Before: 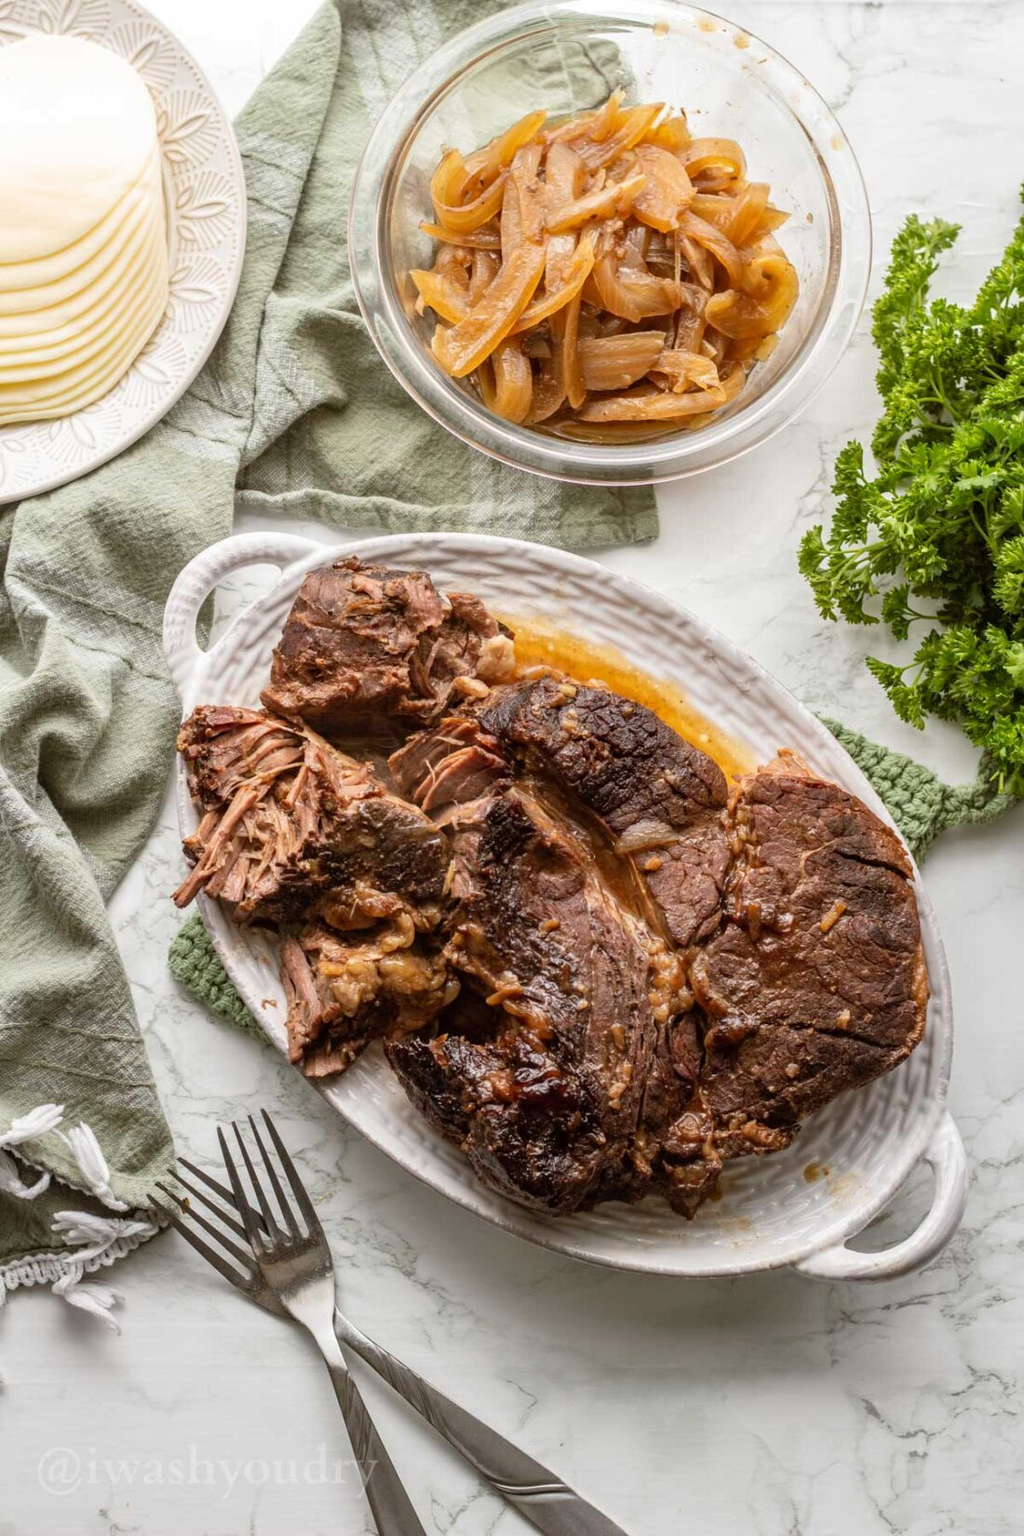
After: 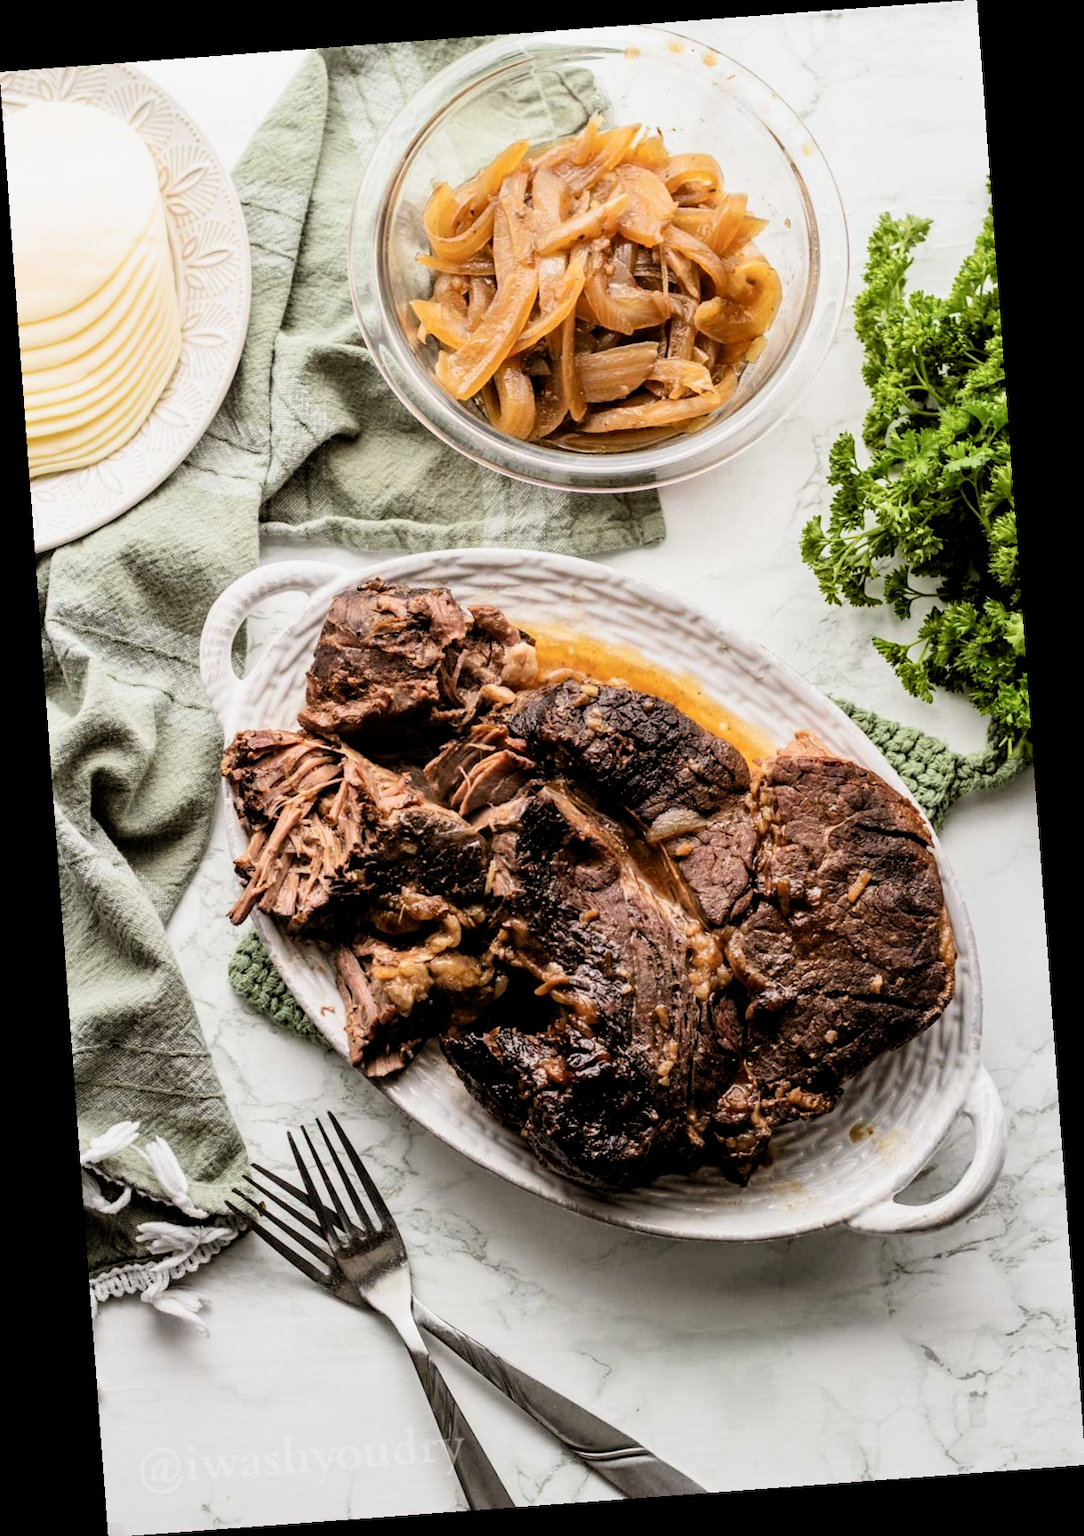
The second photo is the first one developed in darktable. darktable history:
rotate and perspective: rotation -4.25°, automatic cropping off
filmic rgb: black relative exposure -4 EV, white relative exposure 3 EV, hardness 3.02, contrast 1.5
